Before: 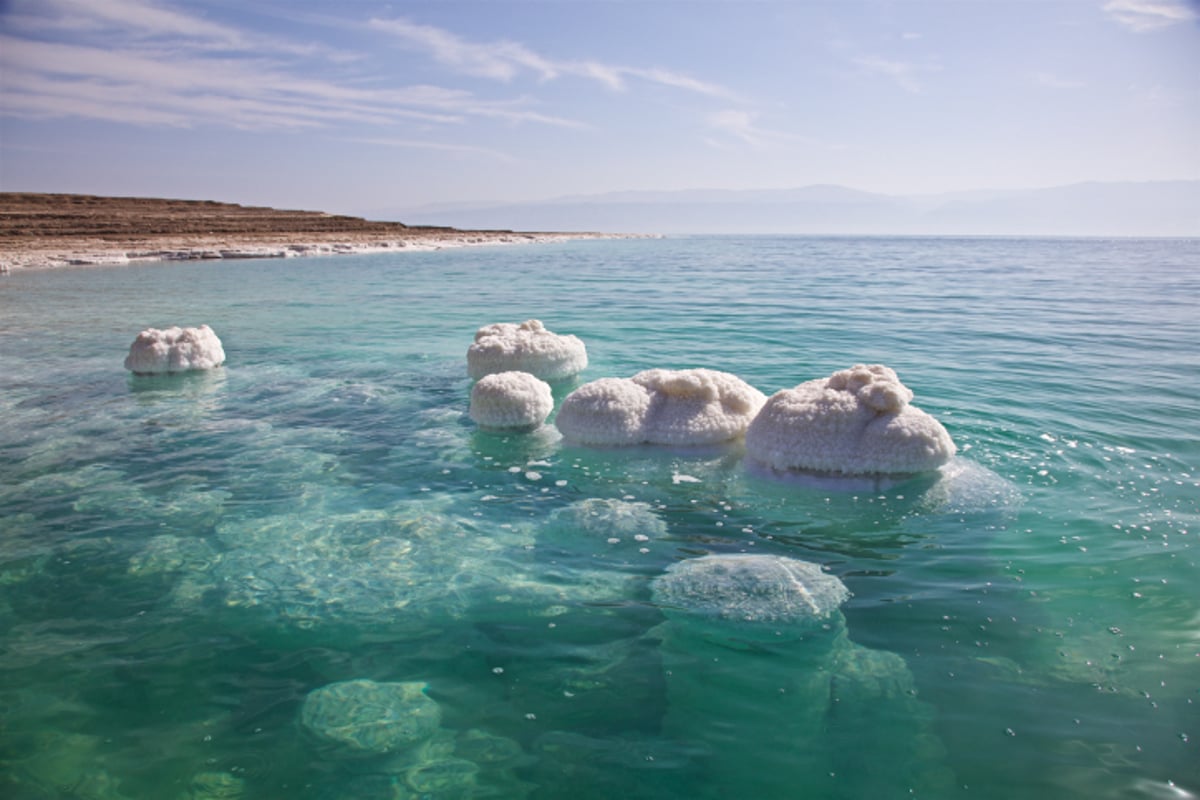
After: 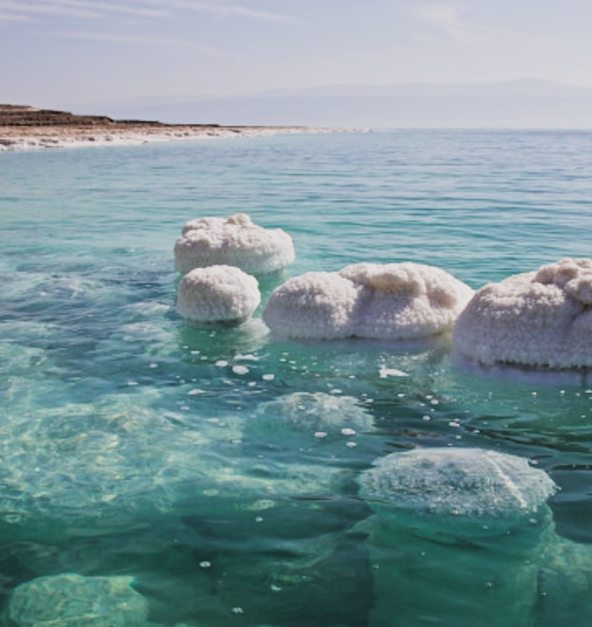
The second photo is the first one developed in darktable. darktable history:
crop and rotate: angle 0.019°, left 24.466%, top 13.239%, right 26.16%, bottom 8.303%
filmic rgb: black relative exposure -5.07 EV, white relative exposure 3.98 EV, threshold 5.97 EV, hardness 2.89, contrast 1.3, highlights saturation mix -11.26%, add noise in highlights 0.001, color science v3 (2019), use custom middle-gray values true, contrast in highlights soft, enable highlight reconstruction true
color balance rgb: global offset › luminance 0.741%, perceptual saturation grading › global saturation 0.981%, global vibrance 9.478%
